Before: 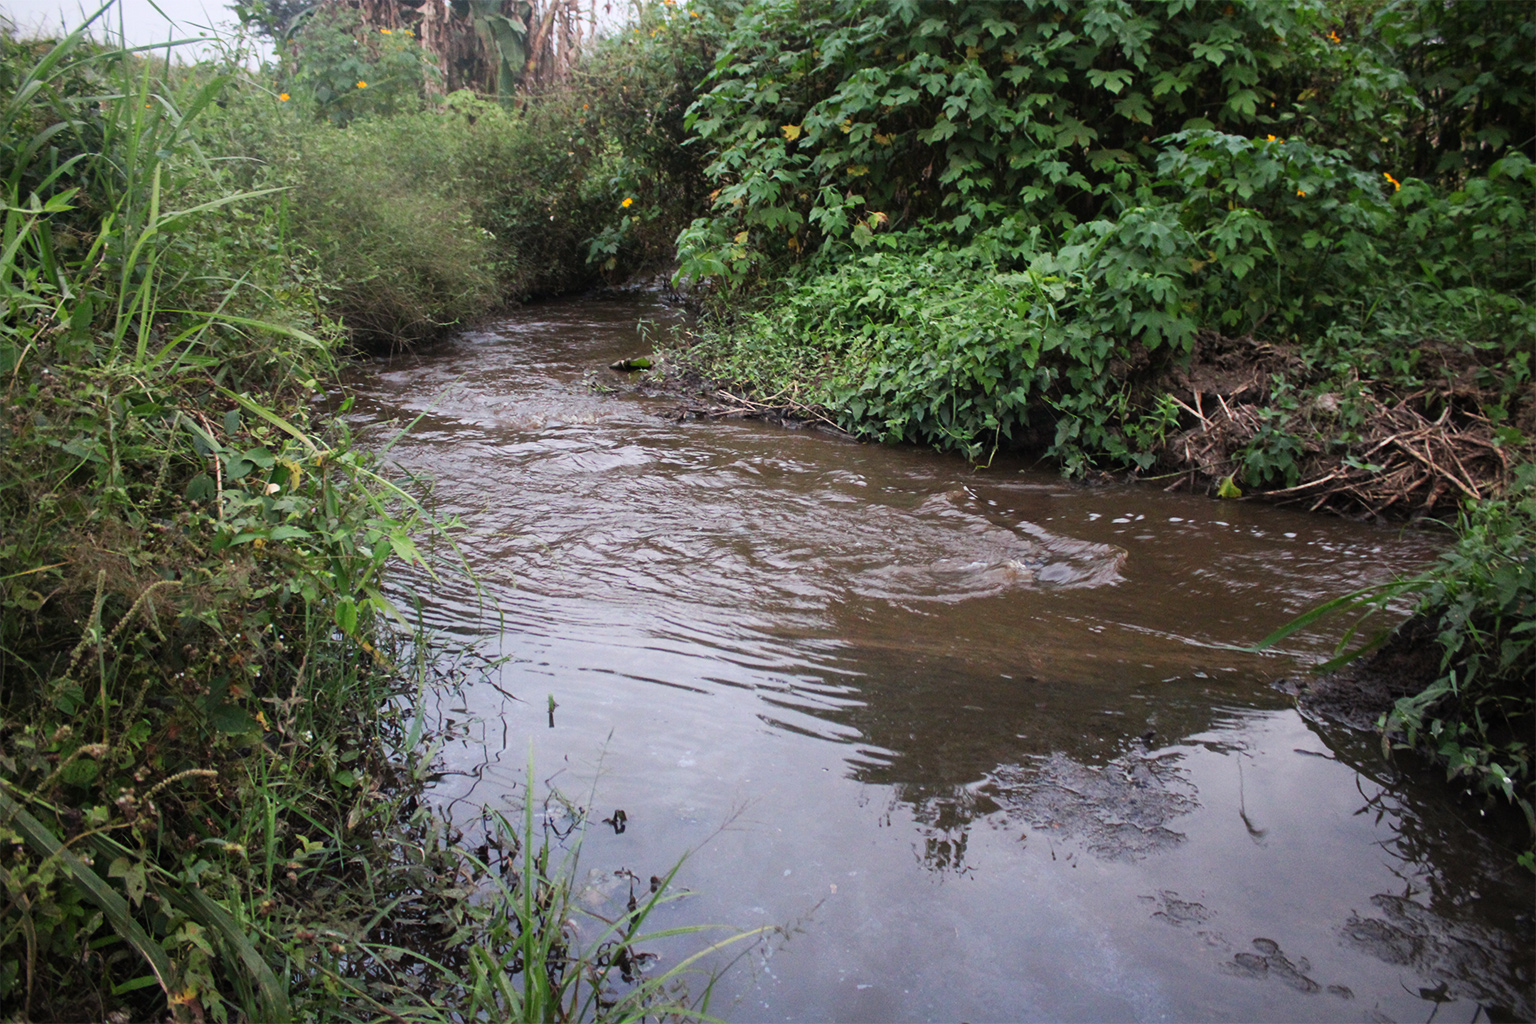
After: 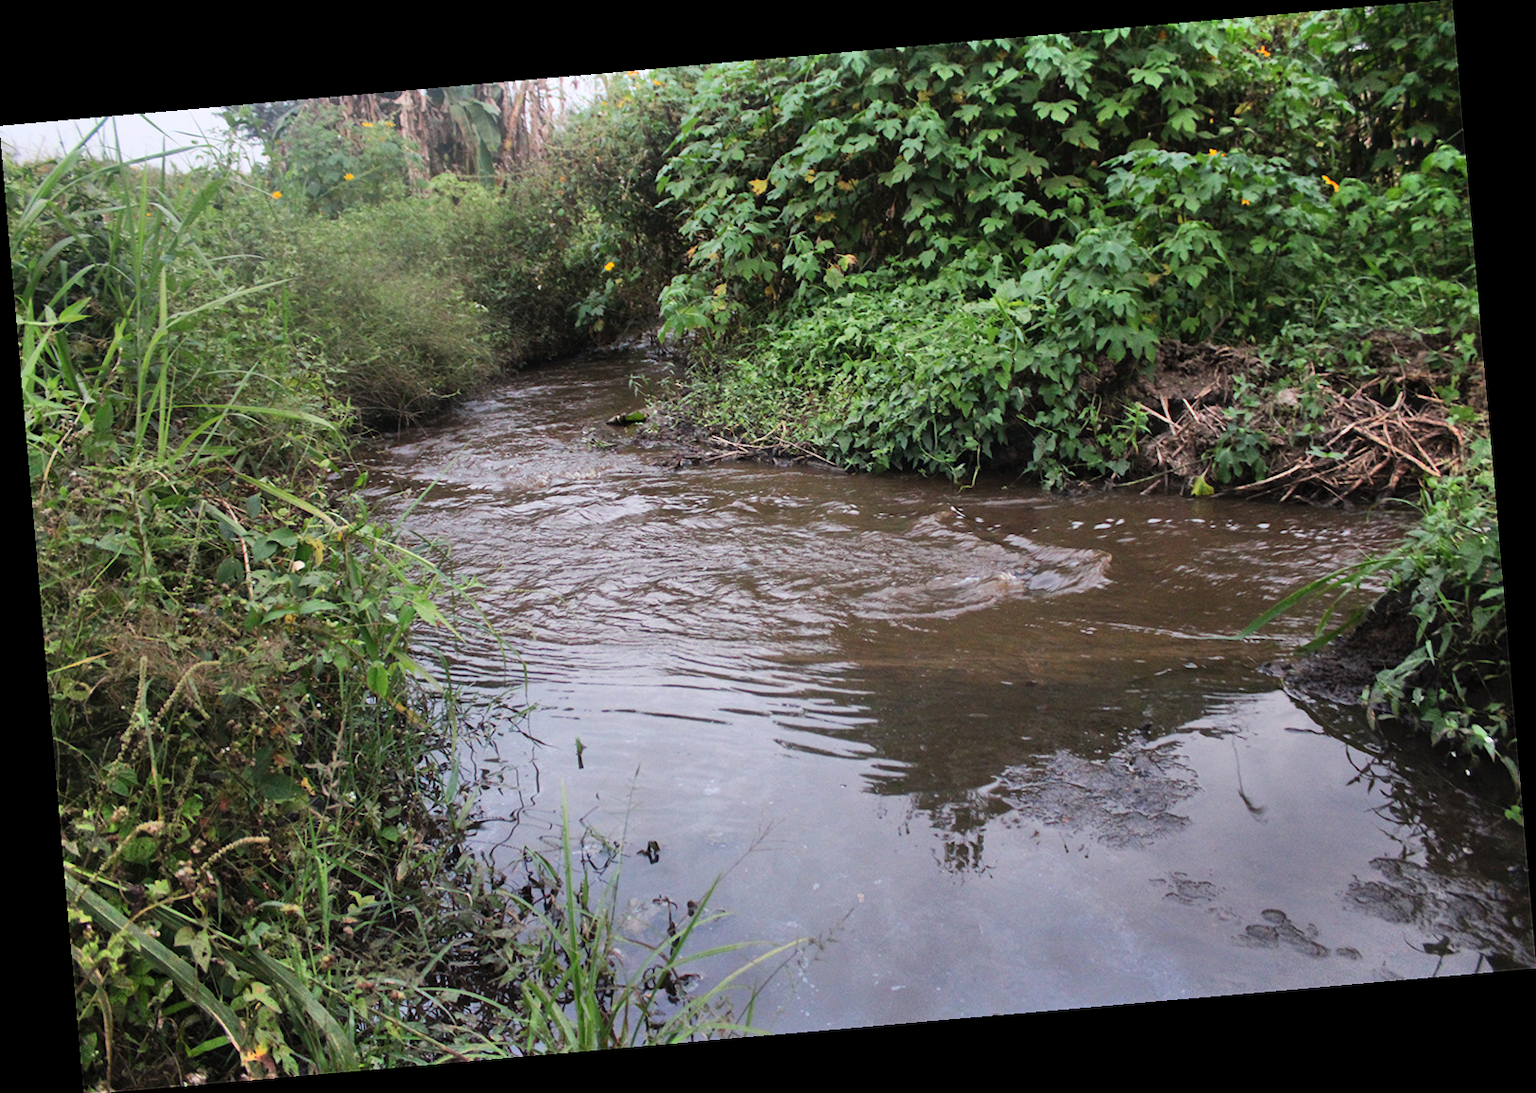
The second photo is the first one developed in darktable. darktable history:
shadows and highlights: white point adjustment 1, soften with gaussian
rotate and perspective: rotation -4.98°, automatic cropping off
